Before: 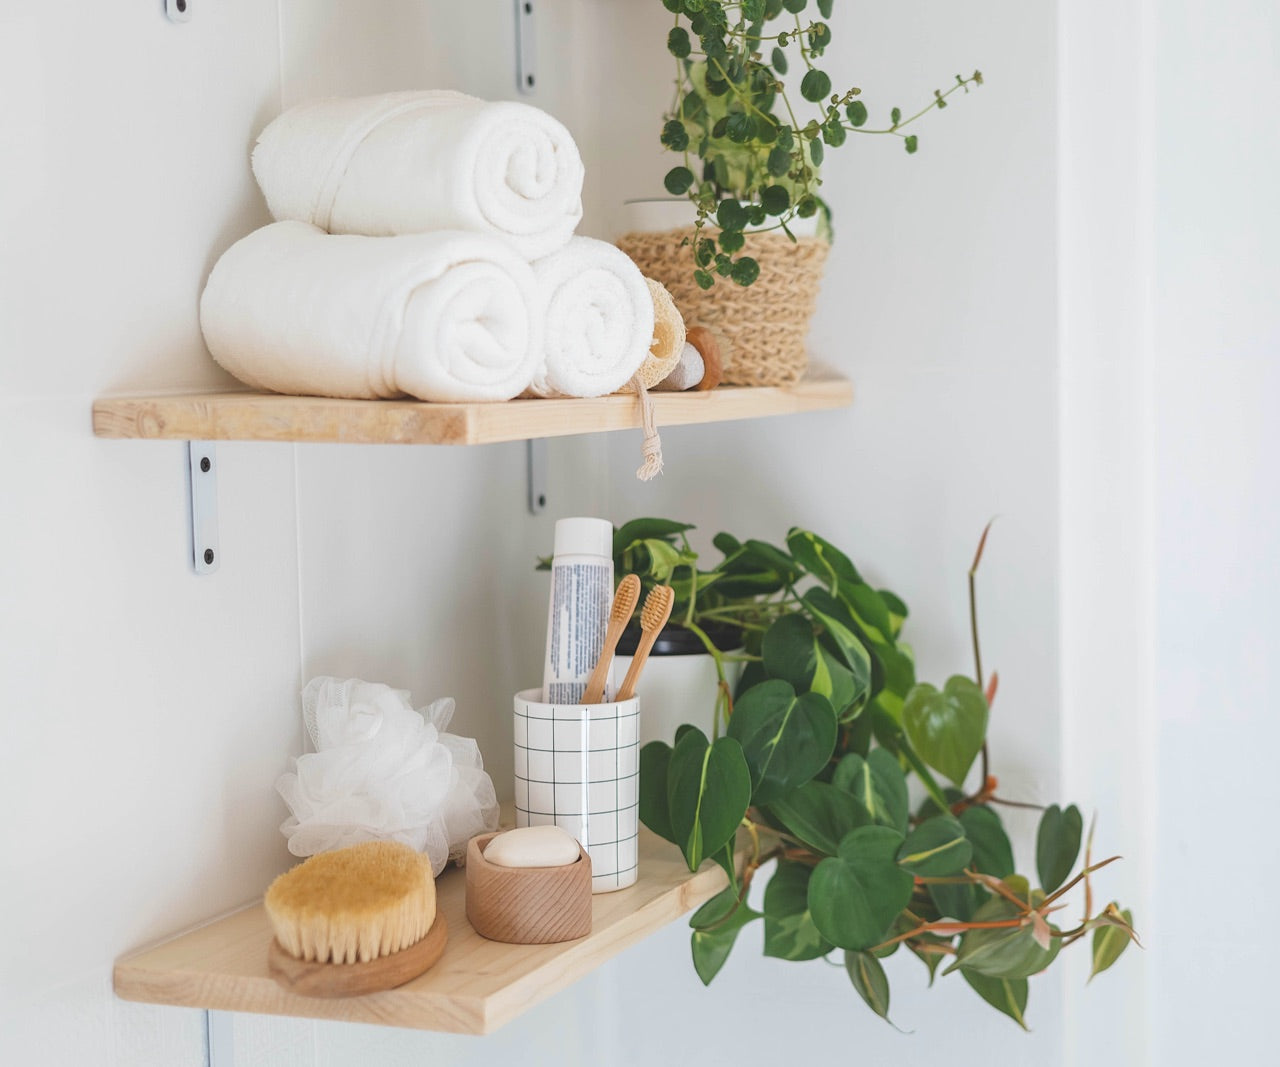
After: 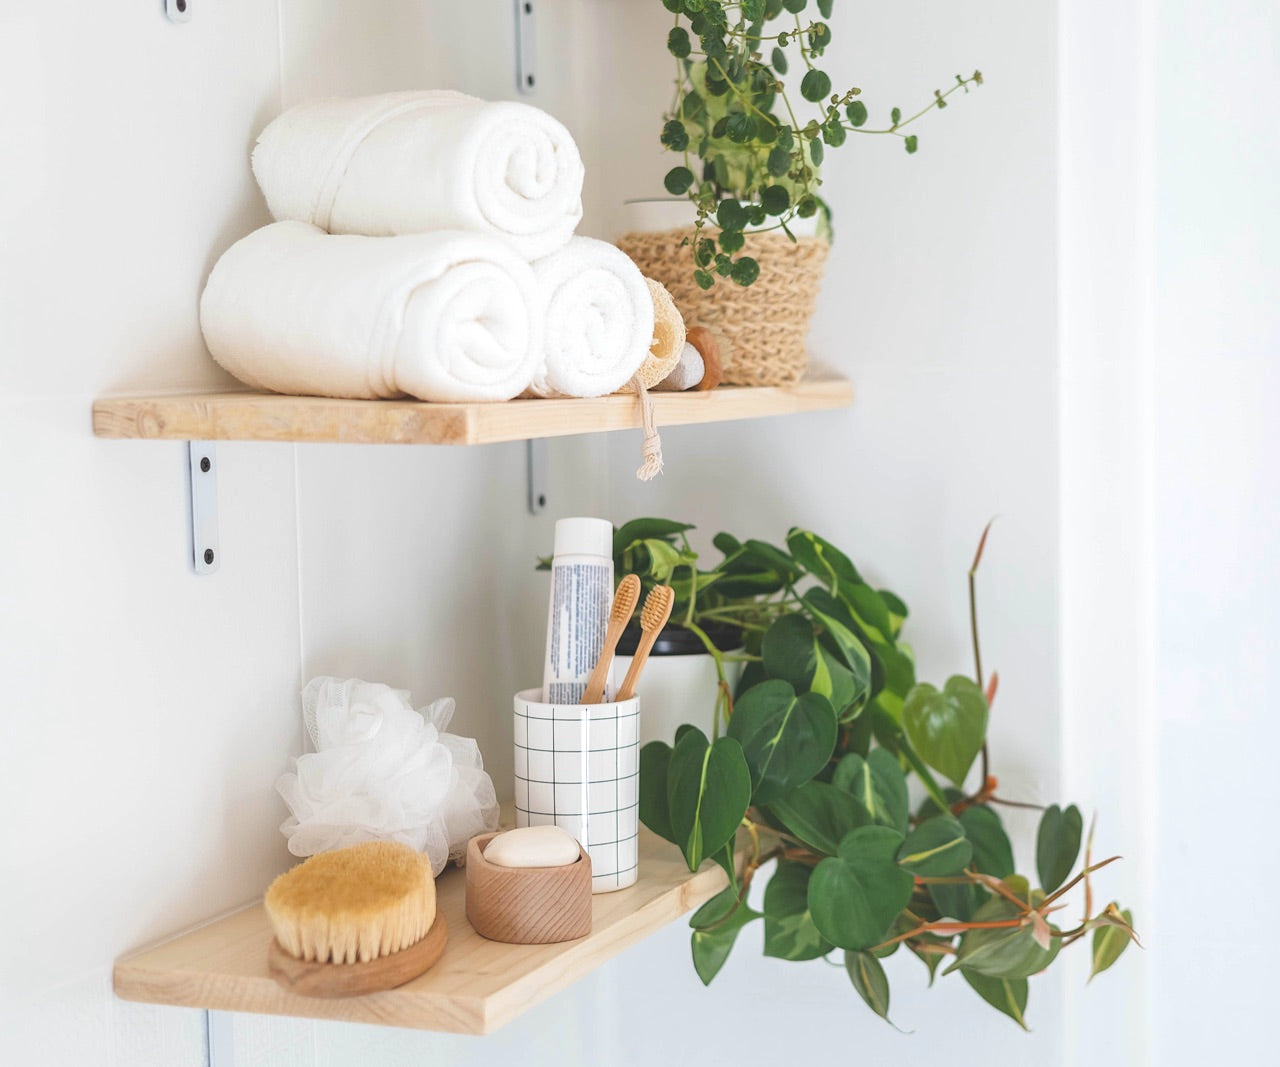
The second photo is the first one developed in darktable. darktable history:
exposure: exposure 0.217 EV, compensate highlight preservation false
tone equalizer: on, module defaults
